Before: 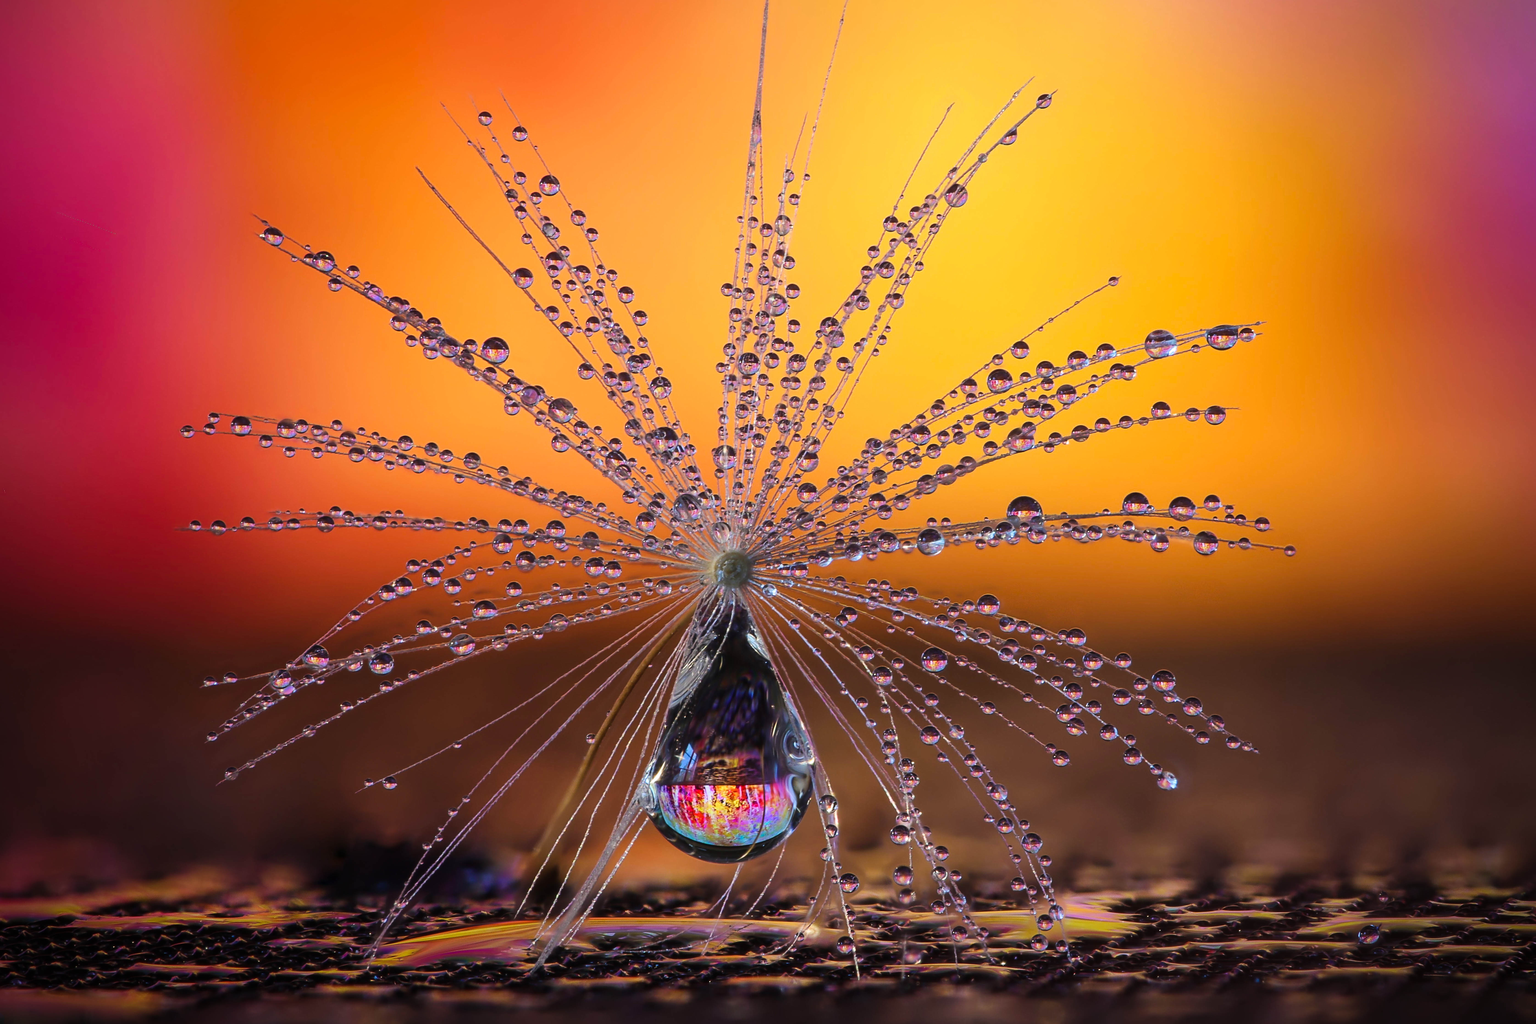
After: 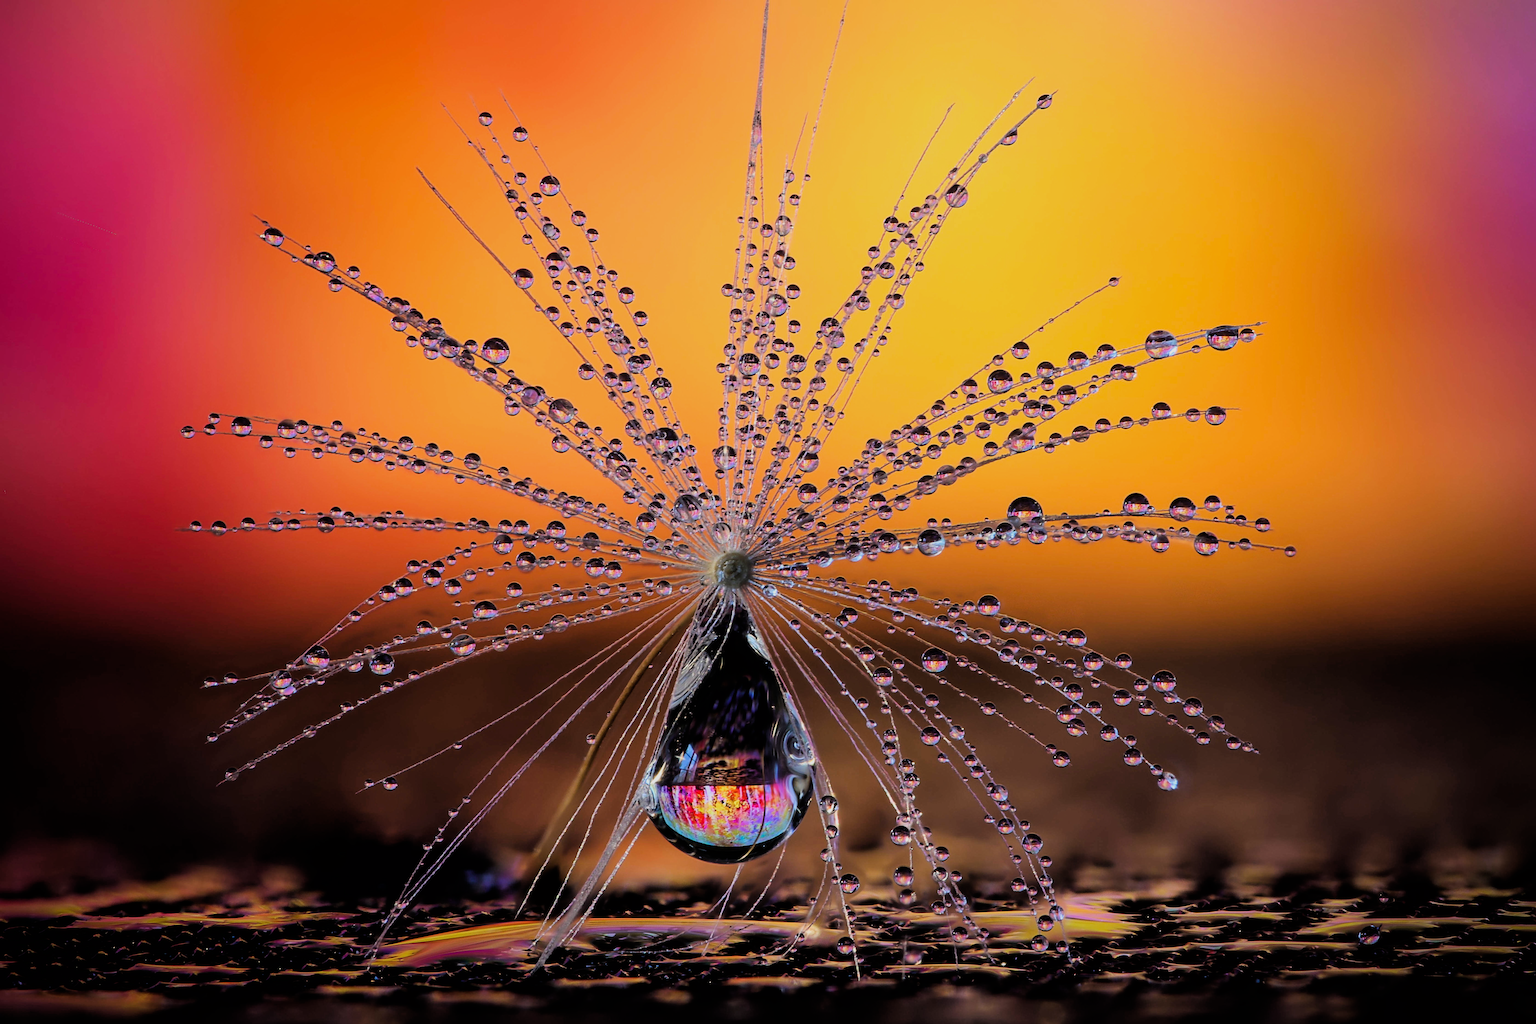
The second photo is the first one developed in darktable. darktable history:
filmic rgb: black relative exposure -5.05 EV, white relative exposure 3.97 EV, hardness 2.89, contrast 1.199, color science v6 (2022)
